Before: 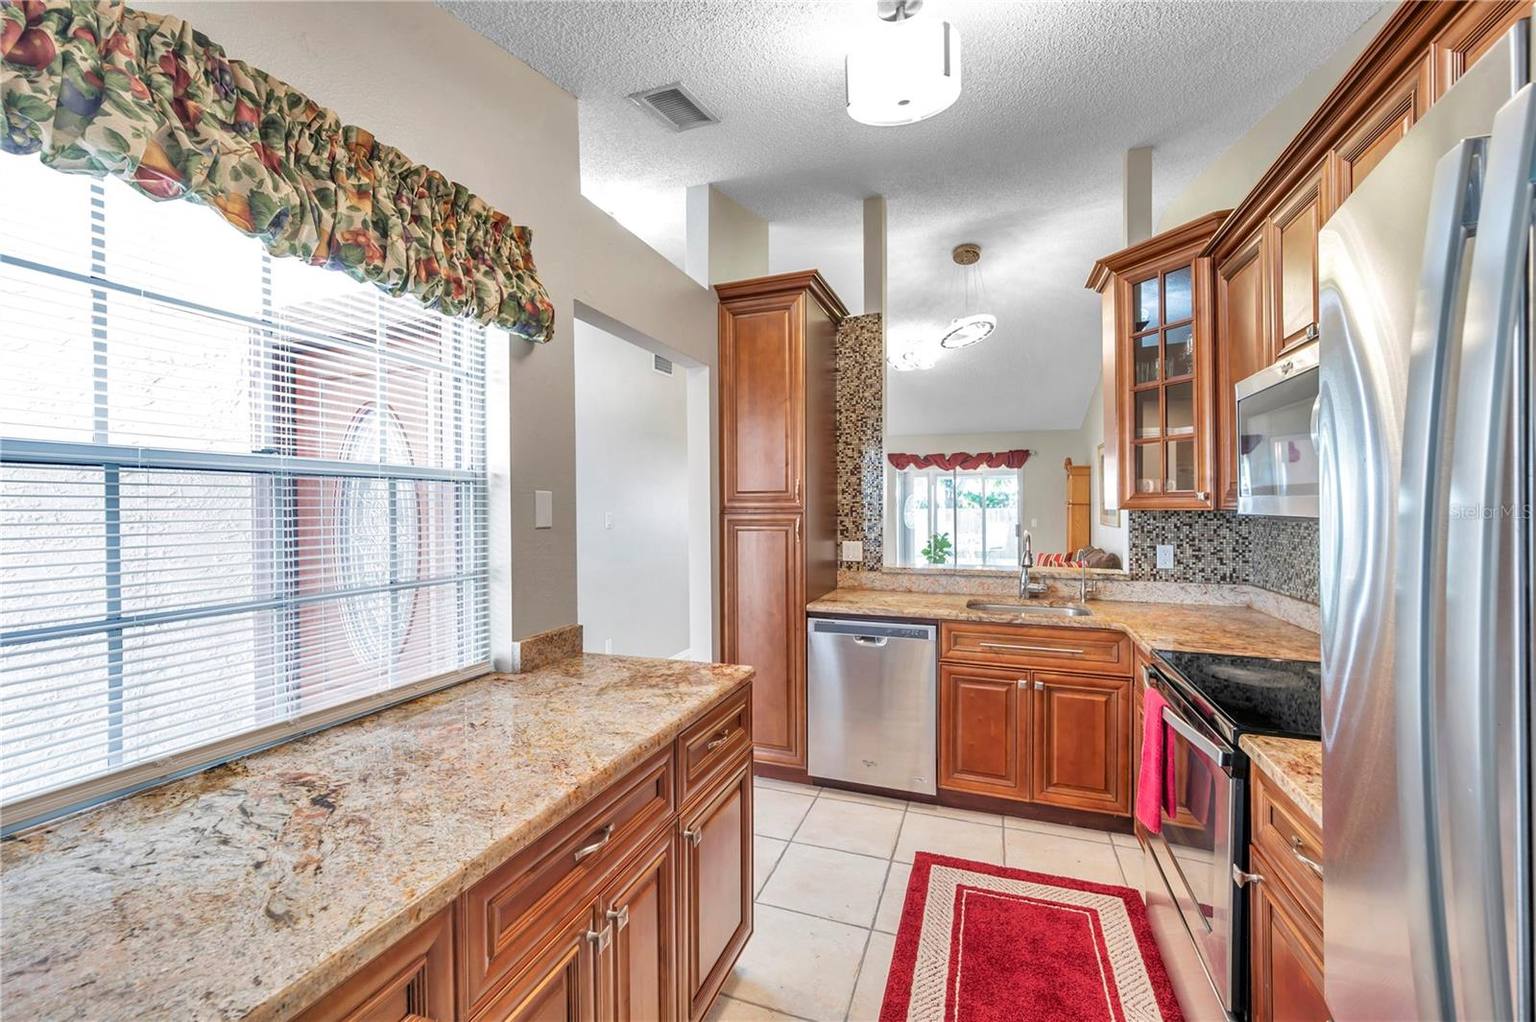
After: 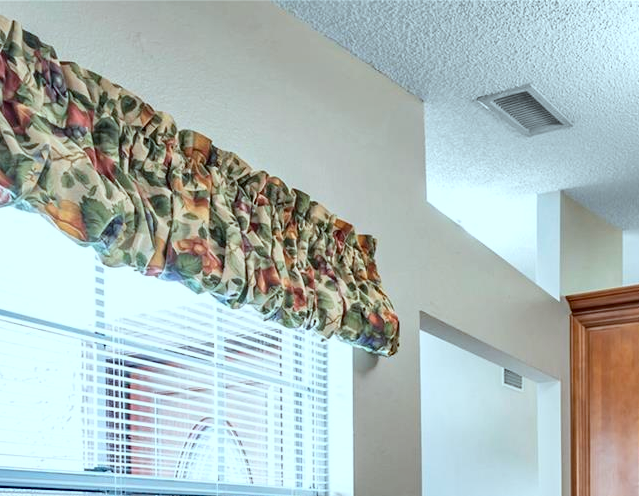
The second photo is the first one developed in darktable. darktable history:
crop and rotate: left 11.166%, top 0.108%, right 48.894%, bottom 53.273%
haze removal: compatibility mode true, adaptive false
color correction: highlights a* -9.97, highlights b* -10.23
tone curve: curves: ch0 [(0, 0) (0.004, 0.002) (0.02, 0.013) (0.218, 0.218) (0.664, 0.718) (0.832, 0.873) (1, 1)], color space Lab, independent channels, preserve colors none
